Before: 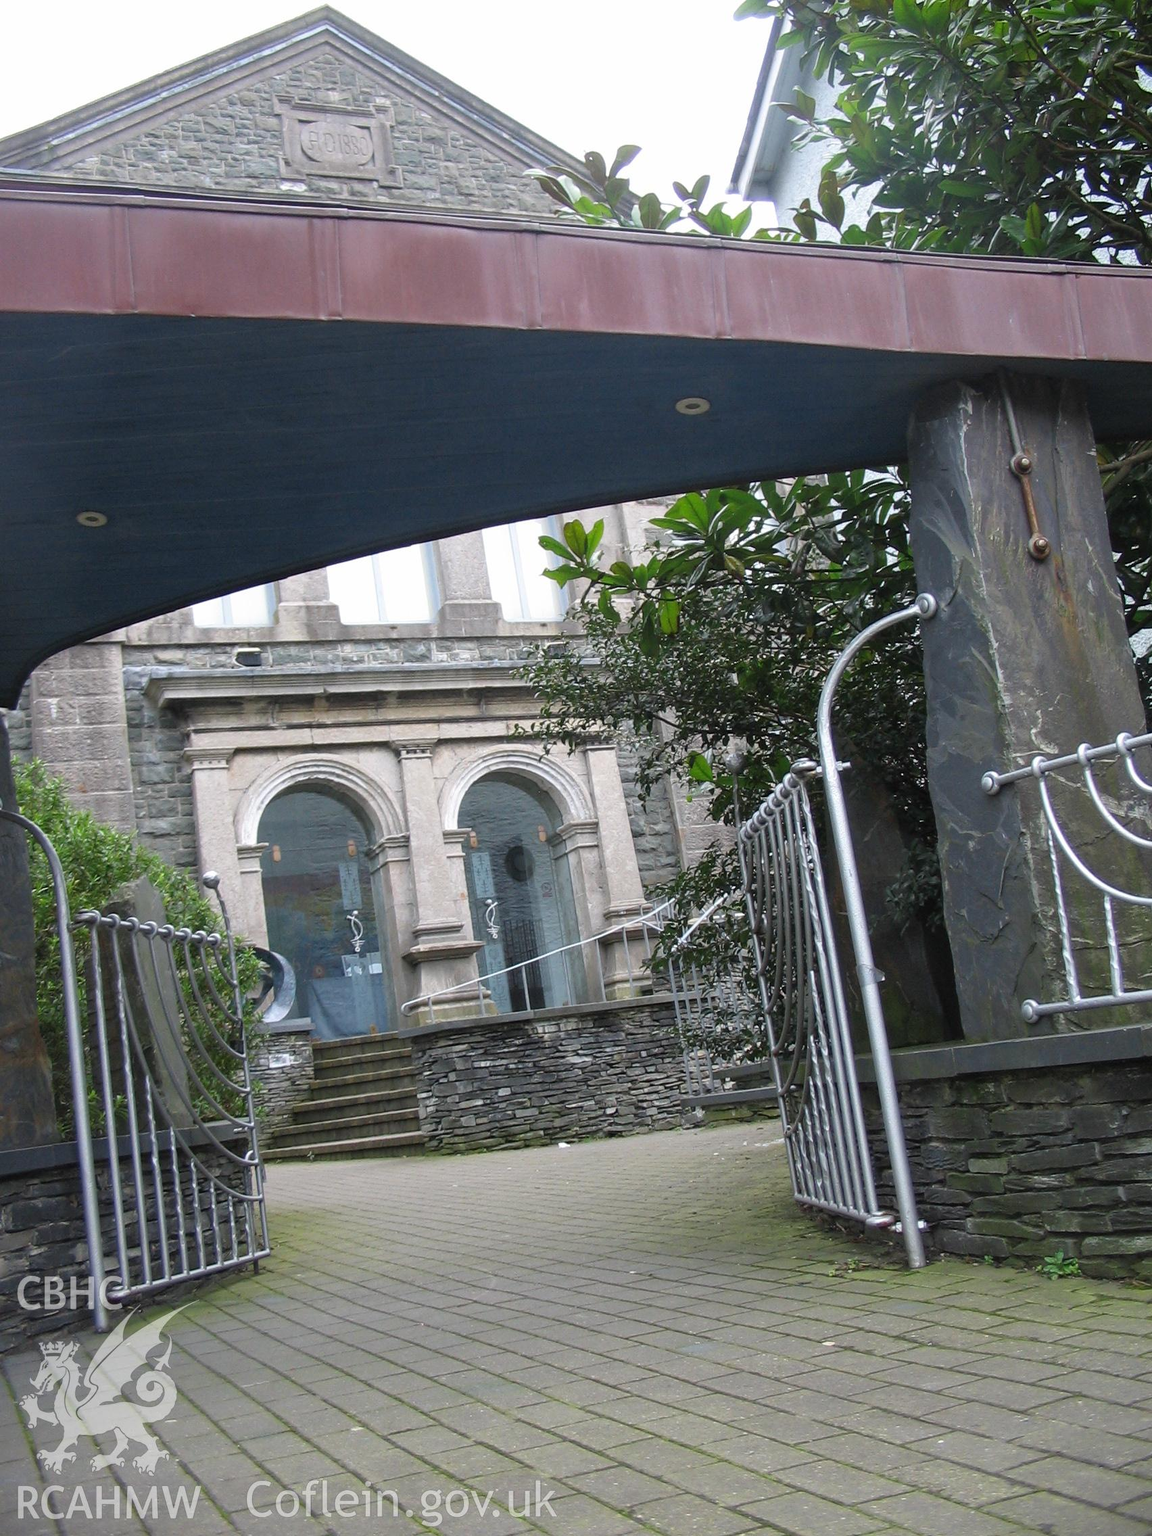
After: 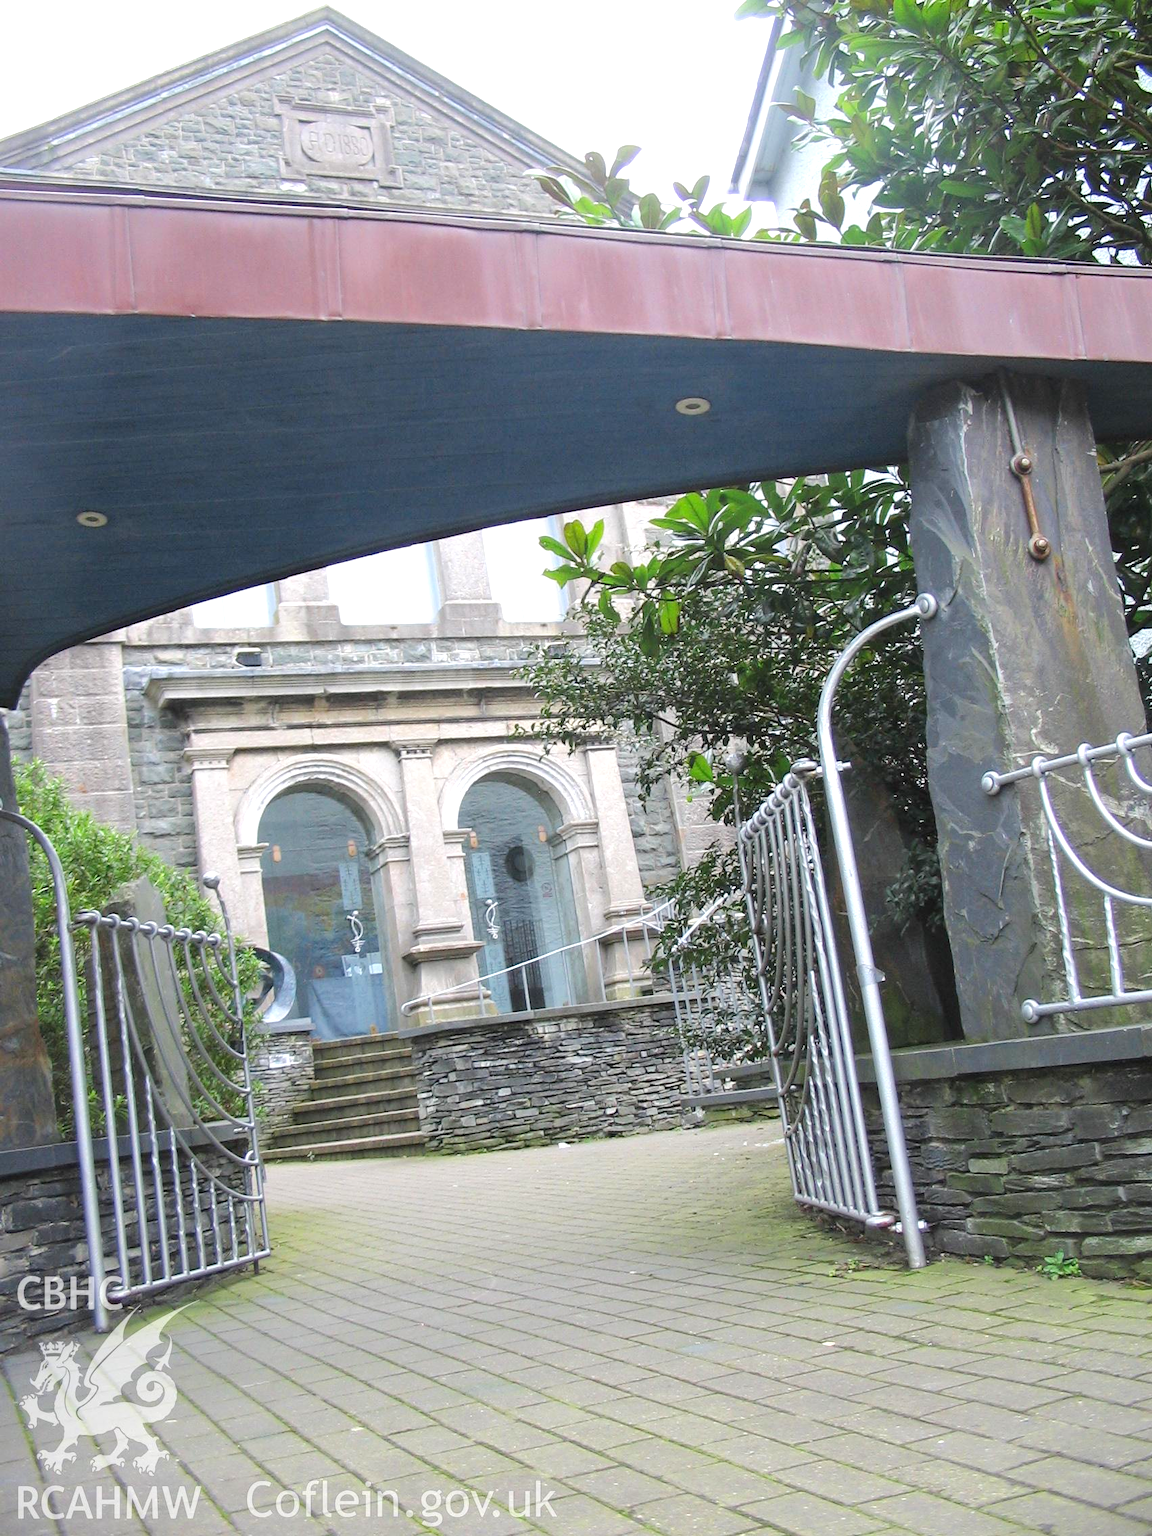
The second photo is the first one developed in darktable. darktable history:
tone equalizer: -8 EV 1.04 EV, -7 EV 0.961 EV, -6 EV 1.01 EV, -5 EV 0.973 EV, -4 EV 1.02 EV, -3 EV 0.724 EV, -2 EV 0.529 EV, -1 EV 0.248 EV, edges refinement/feathering 500, mask exposure compensation -1.57 EV, preserve details no
levels: levels [0, 0.476, 0.951]
